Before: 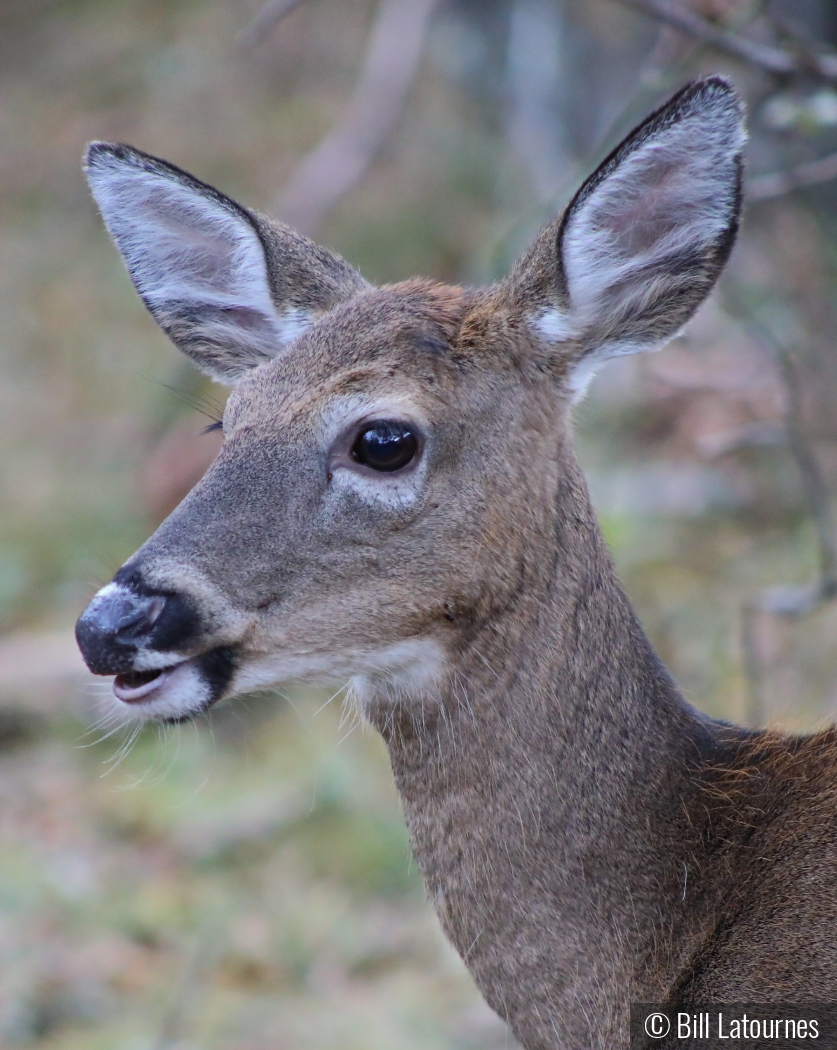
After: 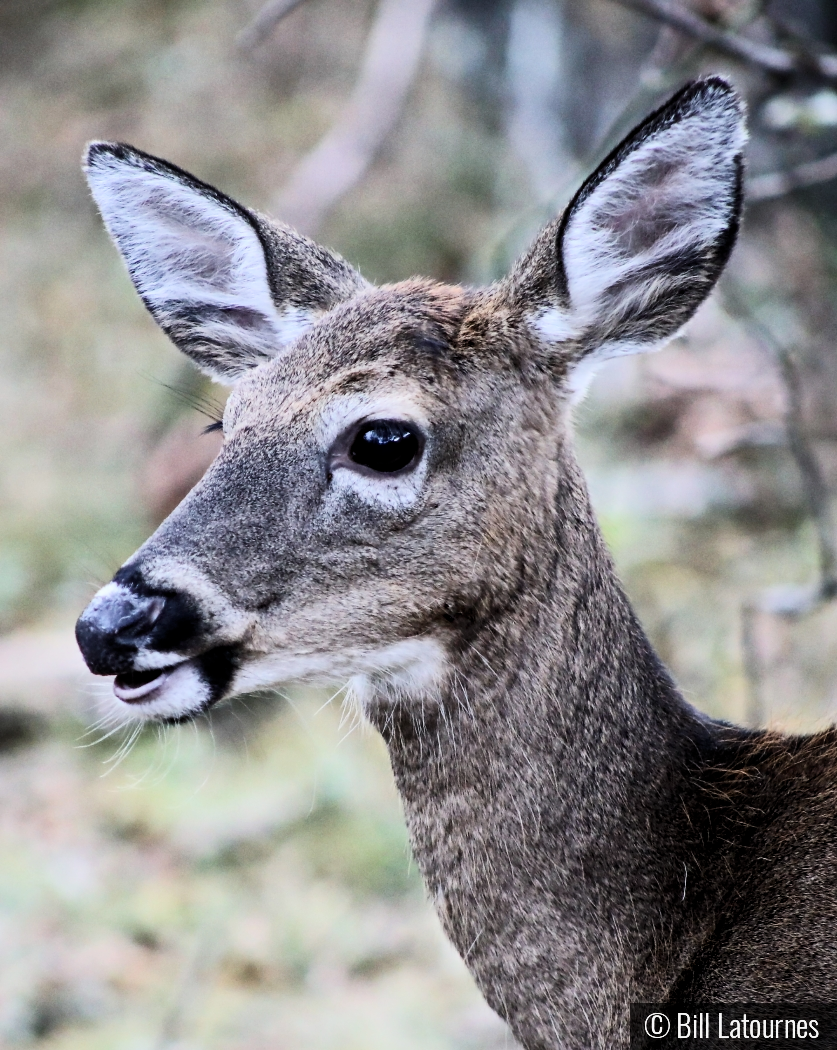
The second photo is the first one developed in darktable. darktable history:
contrast brightness saturation: contrast 0.389, brightness 0.112
filmic rgb: black relative exposure -5.07 EV, white relative exposure 3.98 EV, hardness 2.9, contrast 1.183, add noise in highlights 0.002, color science v3 (2019), use custom middle-gray values true, contrast in highlights soft
local contrast: mode bilateral grid, contrast 19, coarseness 50, detail 119%, midtone range 0.2
